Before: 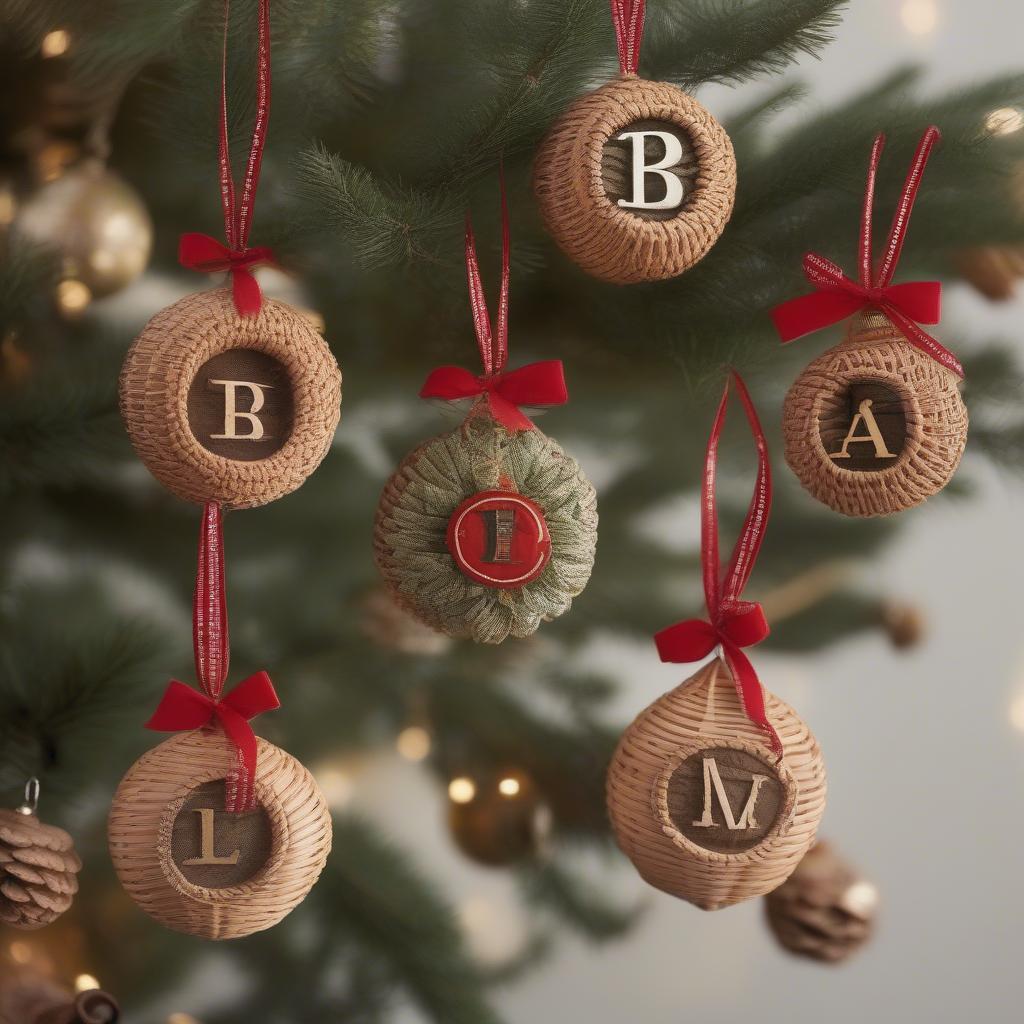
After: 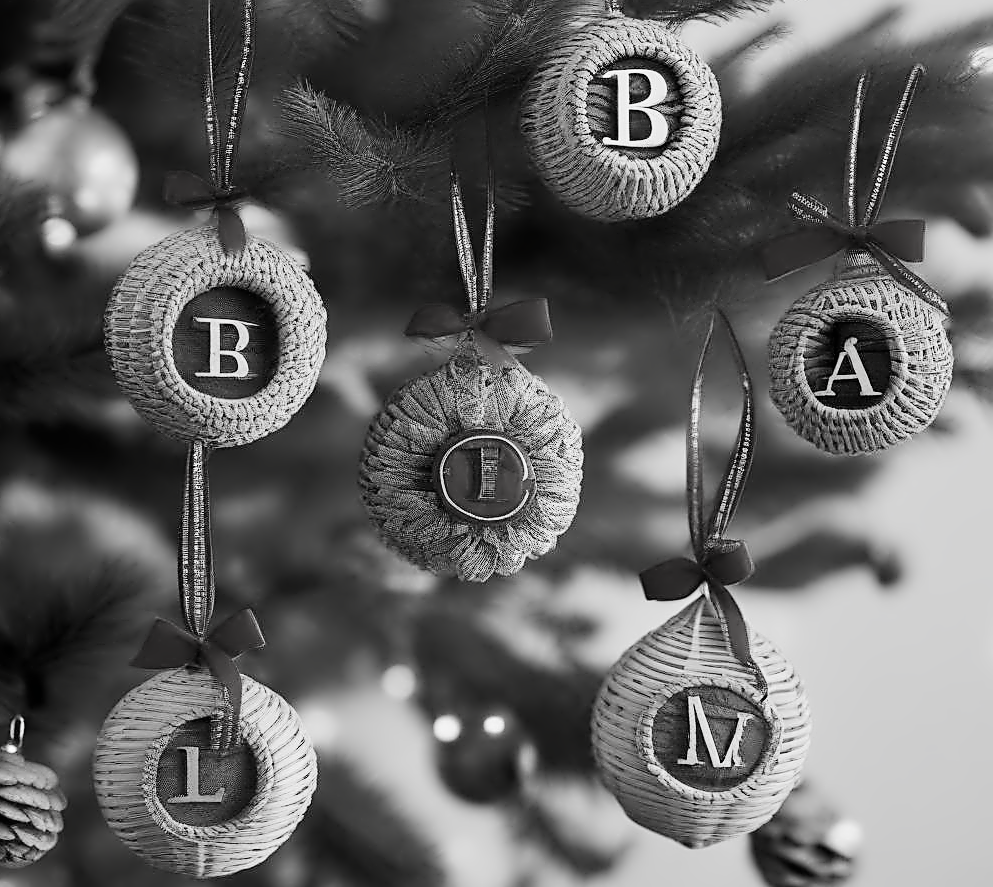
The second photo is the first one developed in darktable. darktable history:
crop: left 1.499%, top 6.121%, right 1.501%, bottom 7.182%
exposure: exposure 0.655 EV, compensate exposure bias true, compensate highlight preservation false
sharpen: on, module defaults
filmic rgb: black relative exposure -5.09 EV, white relative exposure 3.51 EV, hardness 3.18, contrast 1.3, highlights saturation mix -49.68%, preserve chrominance no, color science v5 (2021), contrast in shadows safe, contrast in highlights safe
contrast equalizer: octaves 7, y [[0.5, 0.542, 0.583, 0.625, 0.667, 0.708], [0.5 ×6], [0.5 ×6], [0, 0.033, 0.067, 0.1, 0.133, 0.167], [0, 0.05, 0.1, 0.15, 0.2, 0.25]], mix 0.519
color correction: highlights b* -0.044, saturation 1.82
